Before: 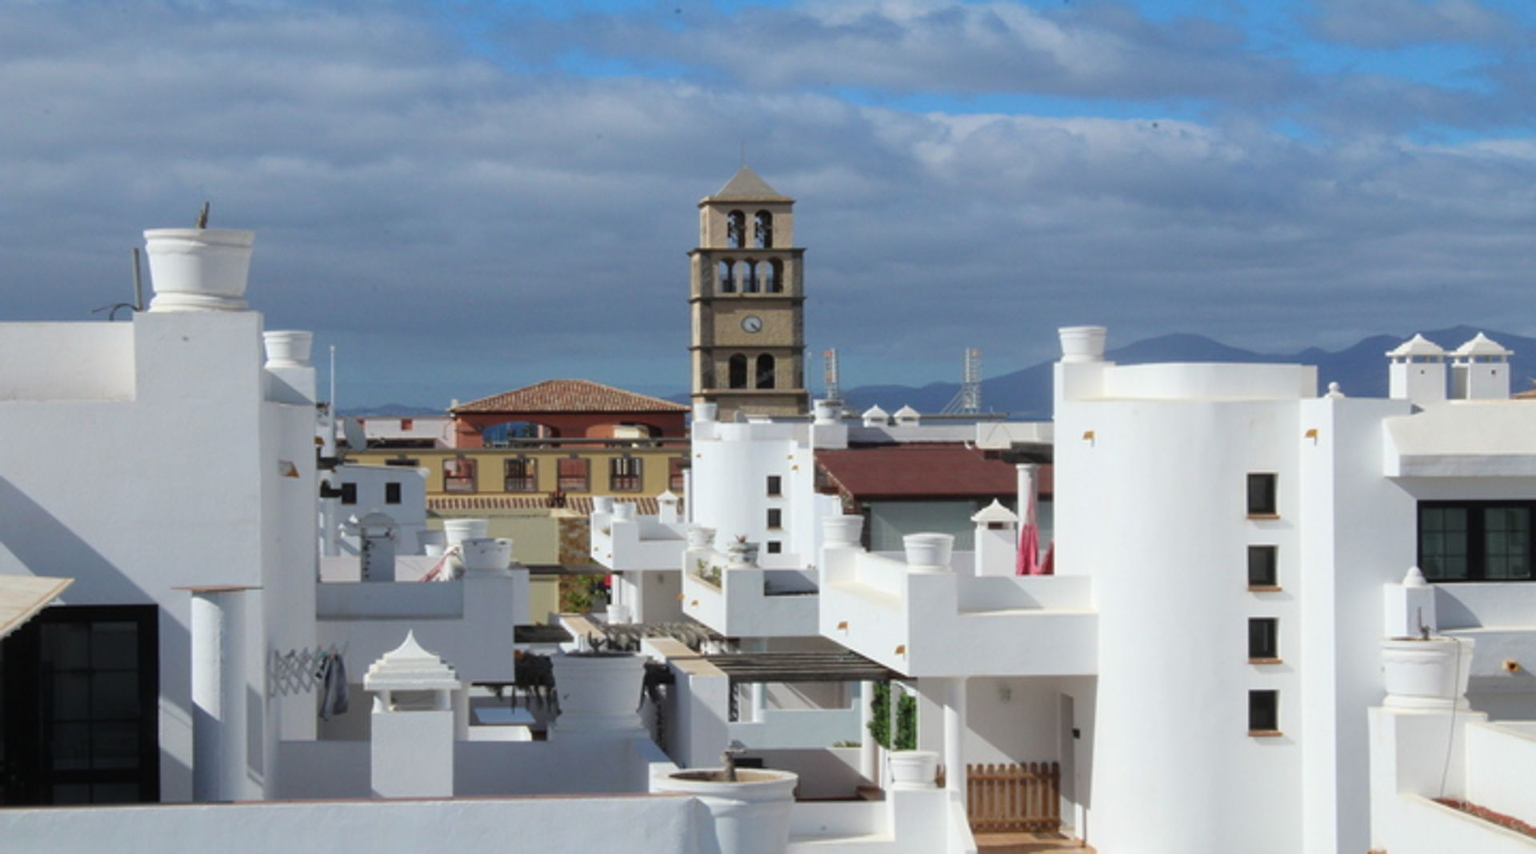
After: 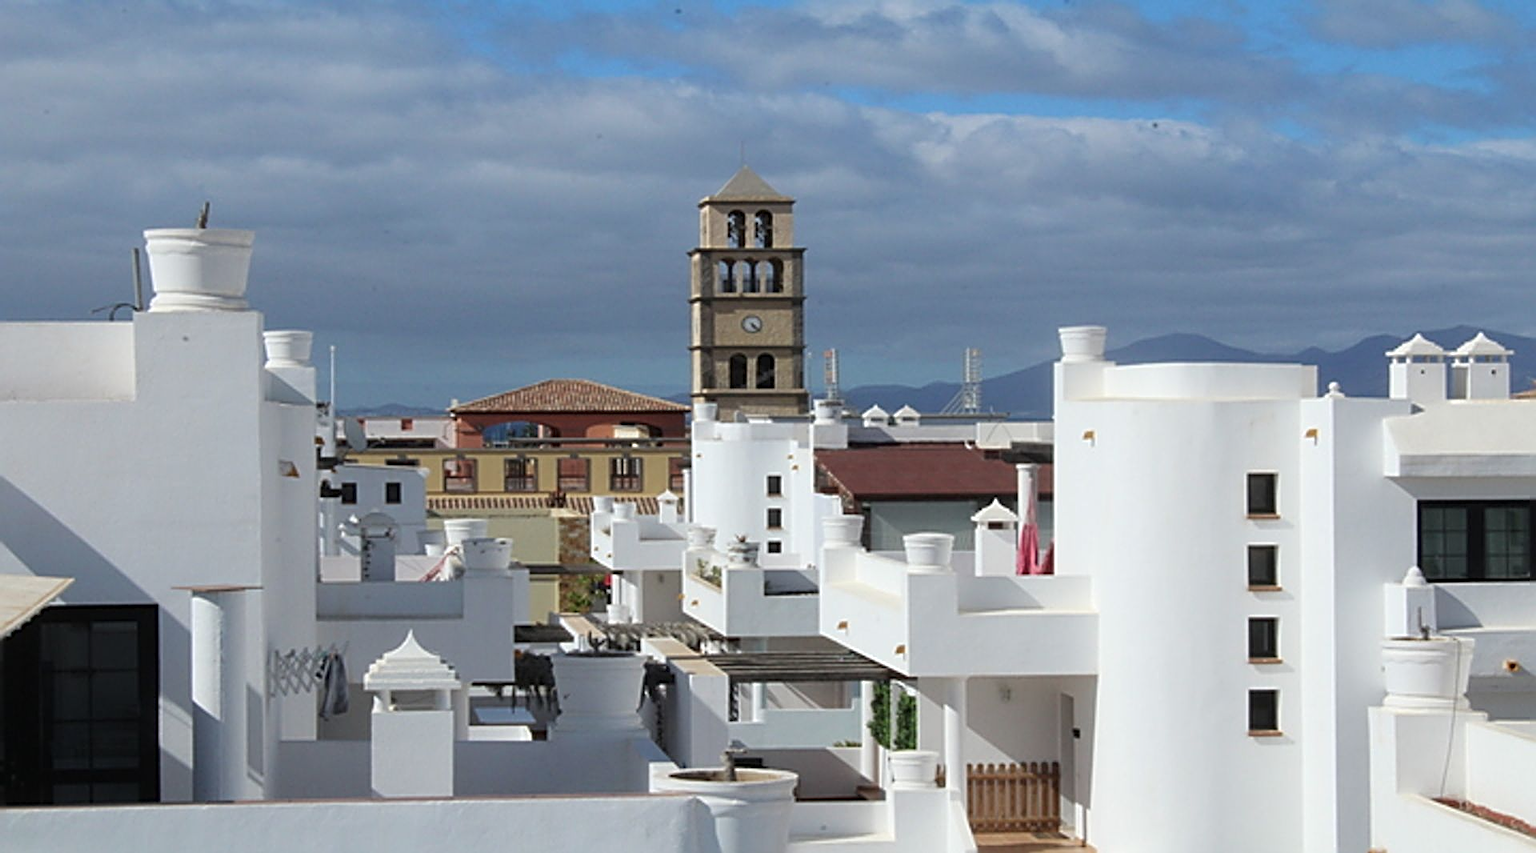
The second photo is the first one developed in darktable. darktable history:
contrast brightness saturation: saturation -0.067
sharpen: radius 2.972, amount 0.773
